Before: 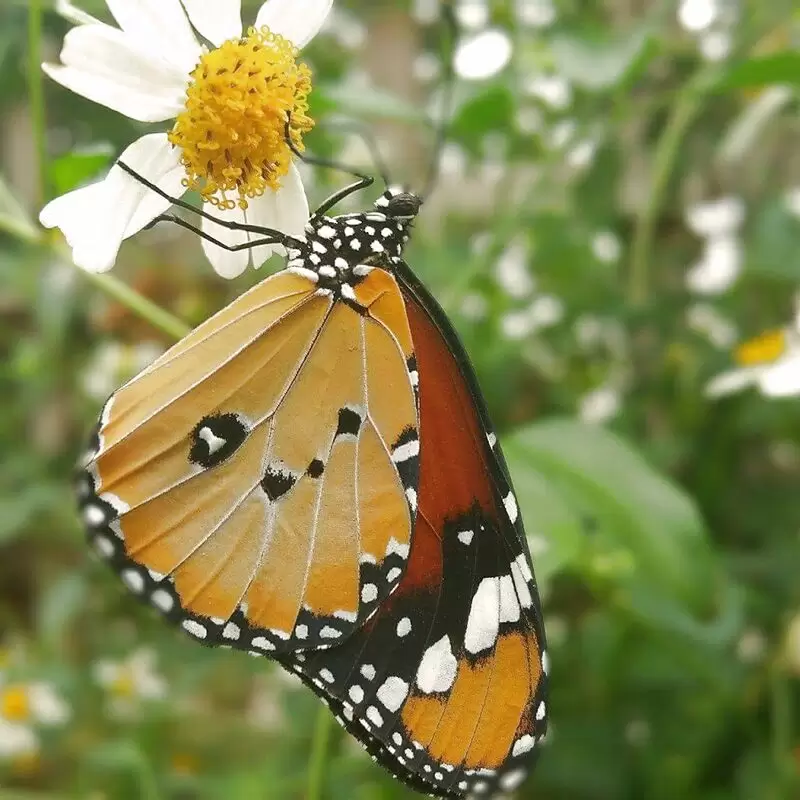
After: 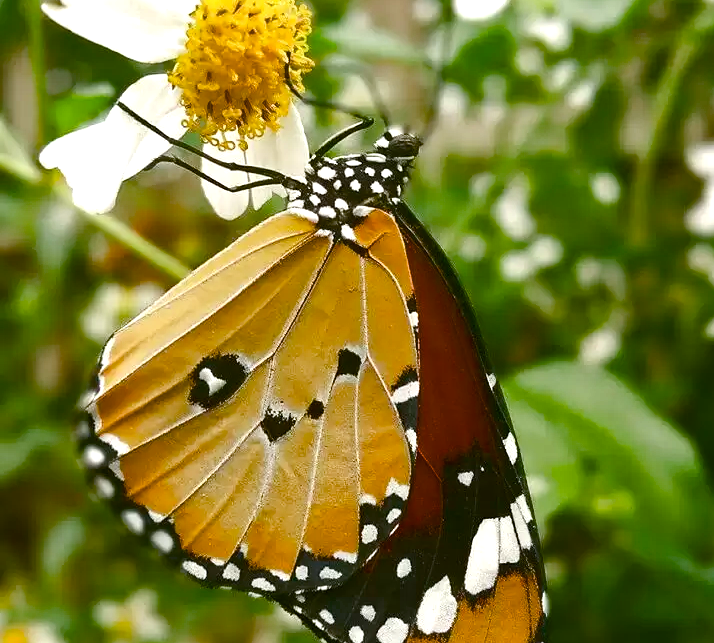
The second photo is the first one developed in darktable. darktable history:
haze removal: adaptive false
crop: top 7.48%, right 9.897%, bottom 12.027%
color balance rgb: linear chroma grading › global chroma -0.413%, perceptual saturation grading › global saturation 20%, perceptual saturation grading › highlights -25.905%, perceptual saturation grading › shadows 49.526%, perceptual brilliance grading › global brilliance 15.339%, perceptual brilliance grading › shadows -35.478%, global vibrance 16.095%, saturation formula JzAzBz (2021)
